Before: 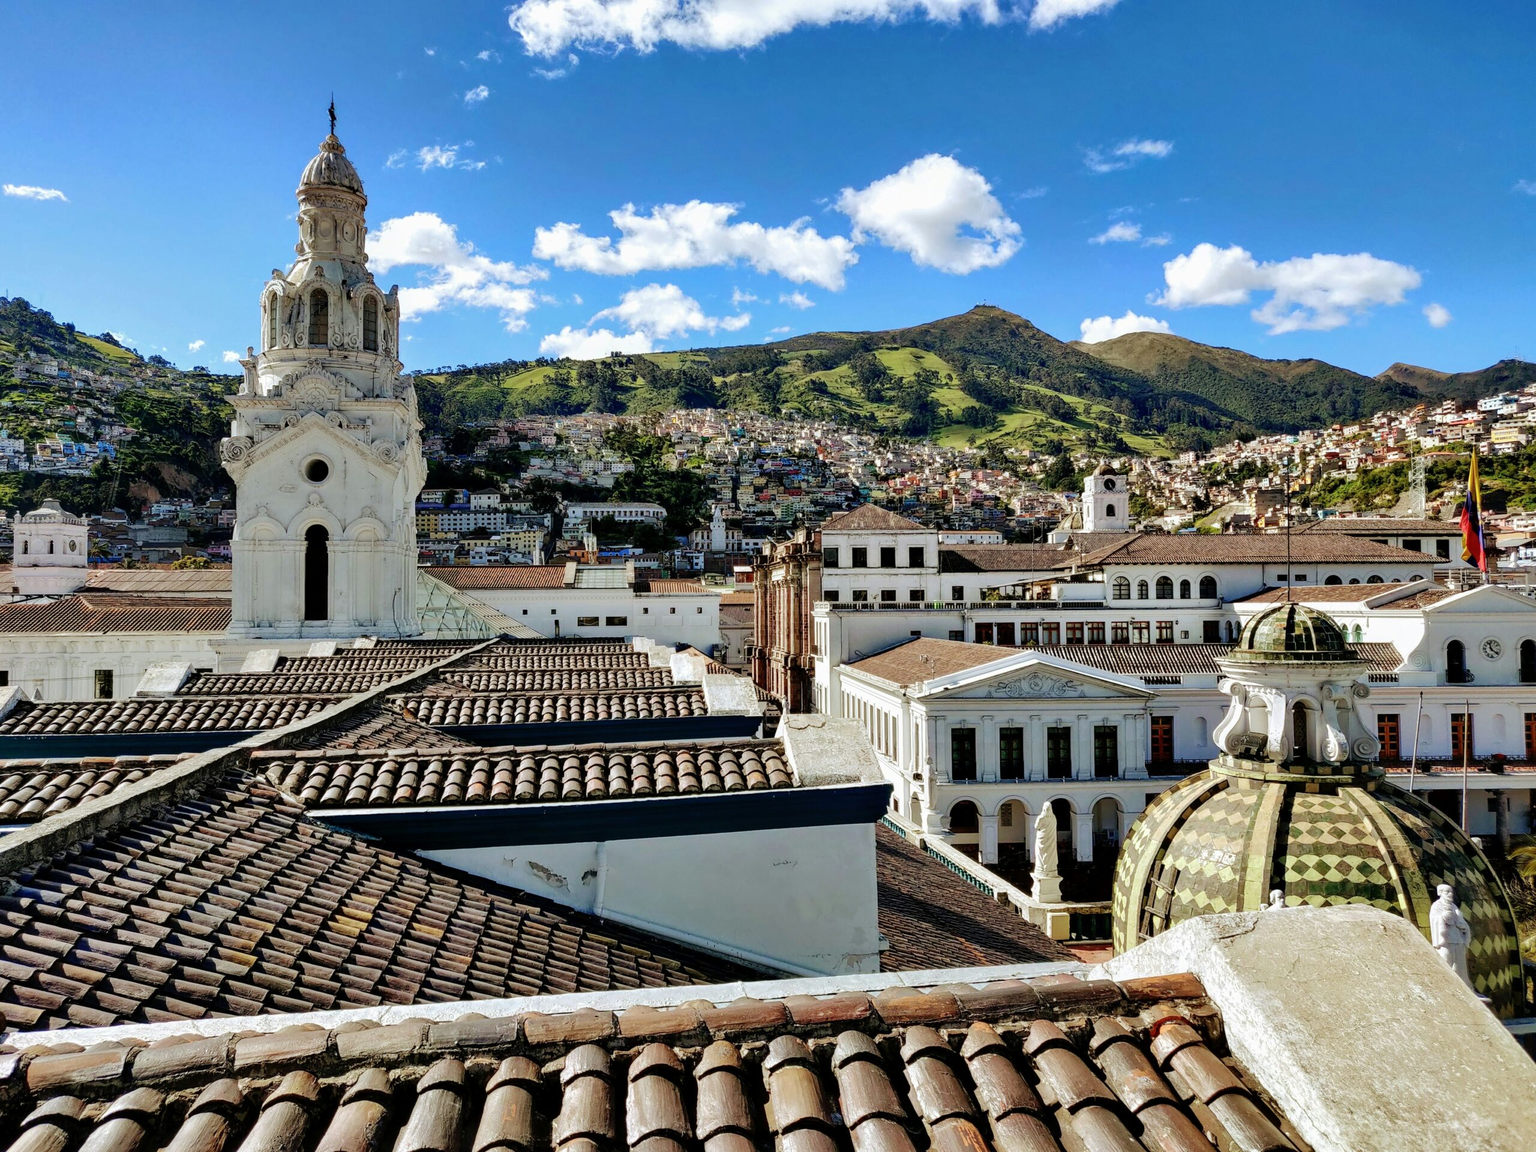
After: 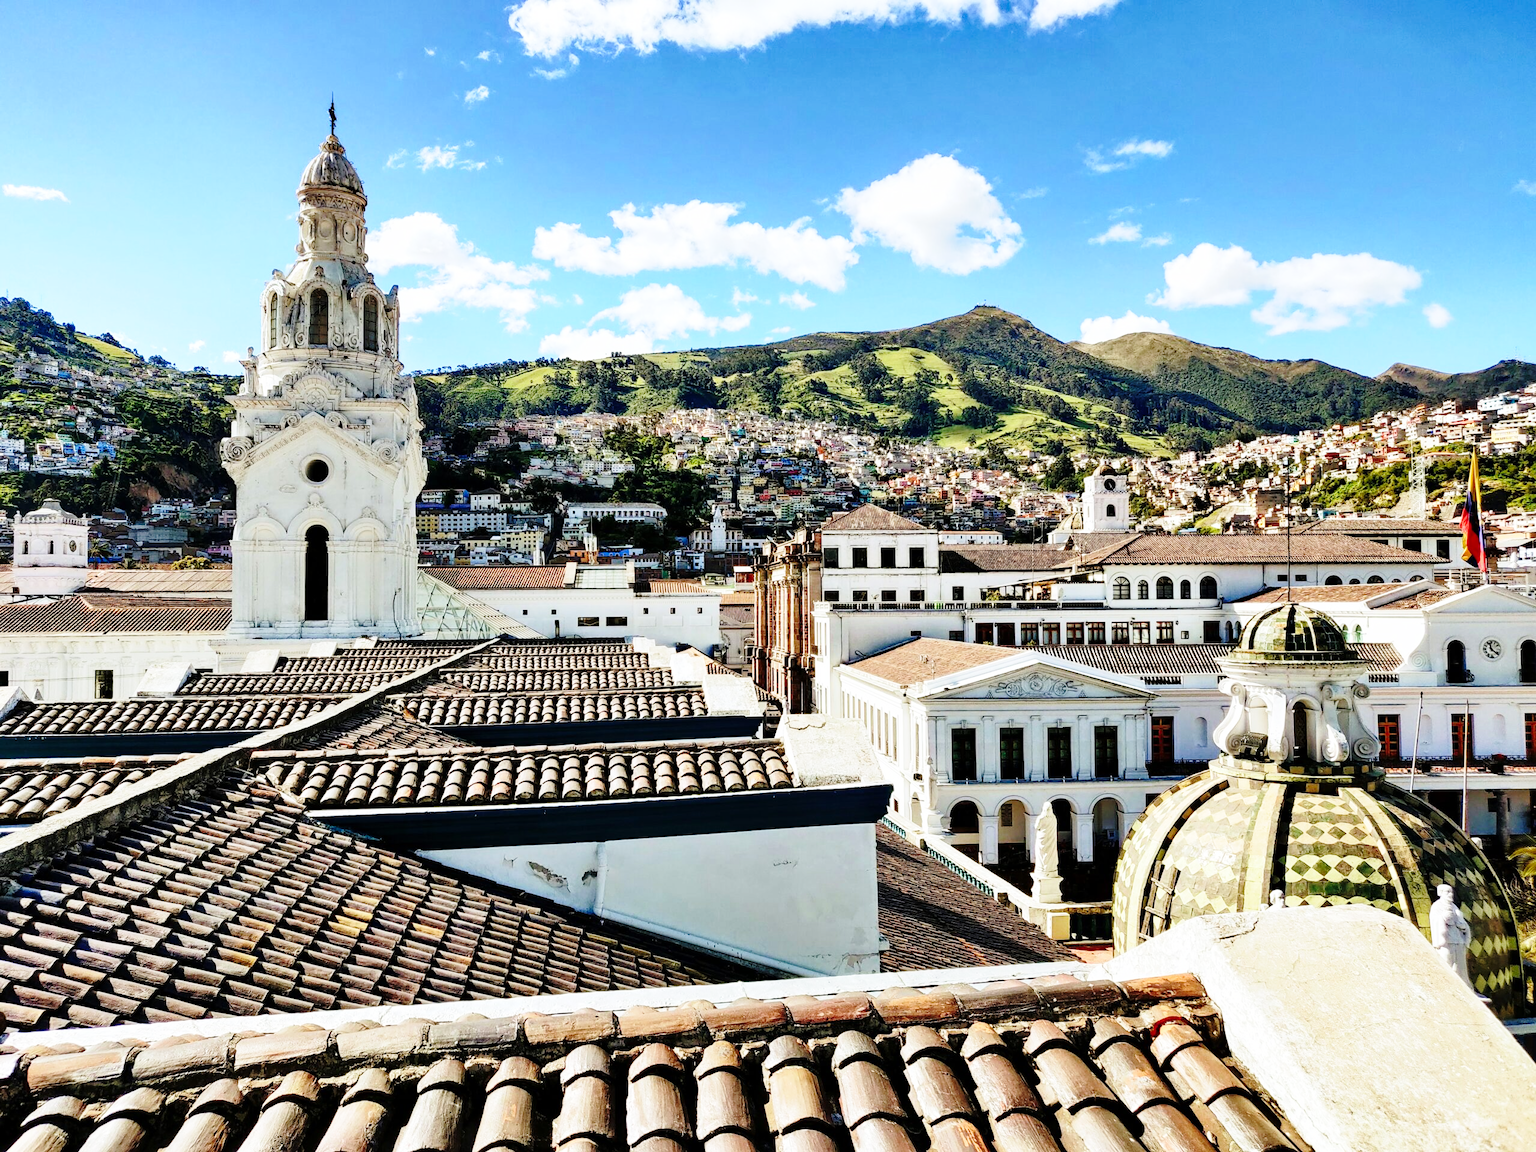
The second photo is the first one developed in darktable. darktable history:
shadows and highlights: shadows -1.01, highlights 40.7, shadows color adjustment 97.66%
base curve: curves: ch0 [(0, 0) (0.028, 0.03) (0.121, 0.232) (0.46, 0.748) (0.859, 0.968) (1, 1)], preserve colors none
